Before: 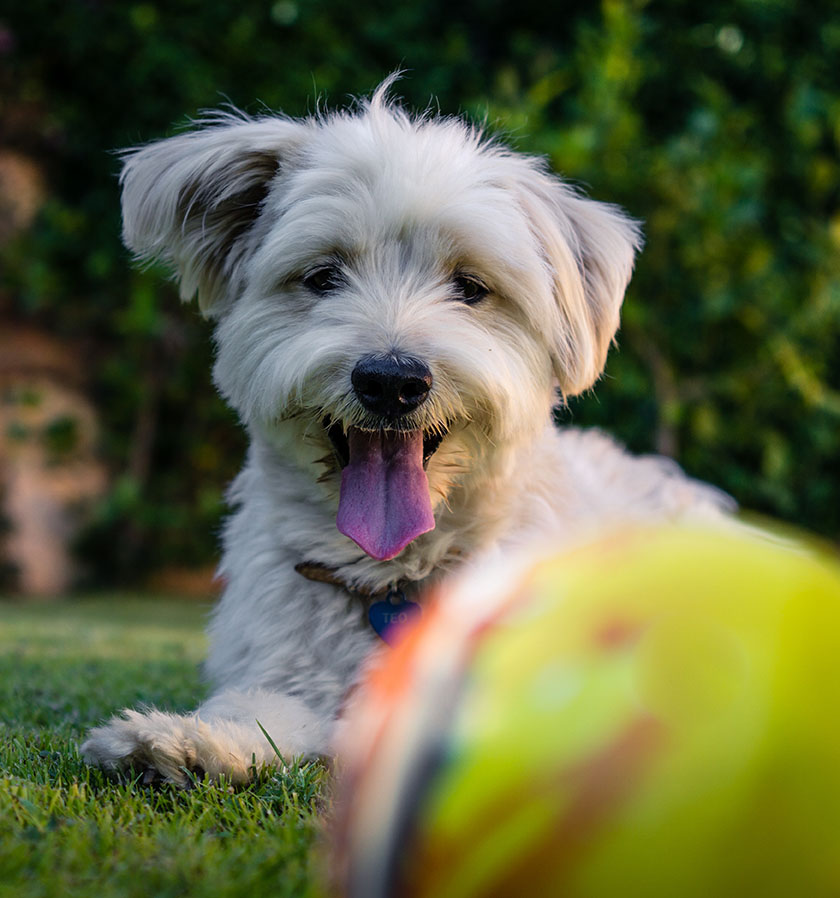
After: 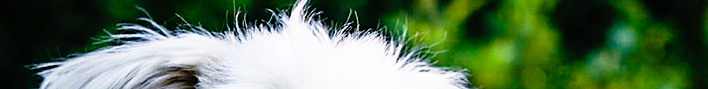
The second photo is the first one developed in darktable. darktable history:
sharpen: on, module defaults
crop and rotate: left 9.644%, top 9.491%, right 6.021%, bottom 80.509%
base curve: curves: ch0 [(0, 0) (0.012, 0.01) (0.073, 0.168) (0.31, 0.711) (0.645, 0.957) (1, 1)], preserve colors none
